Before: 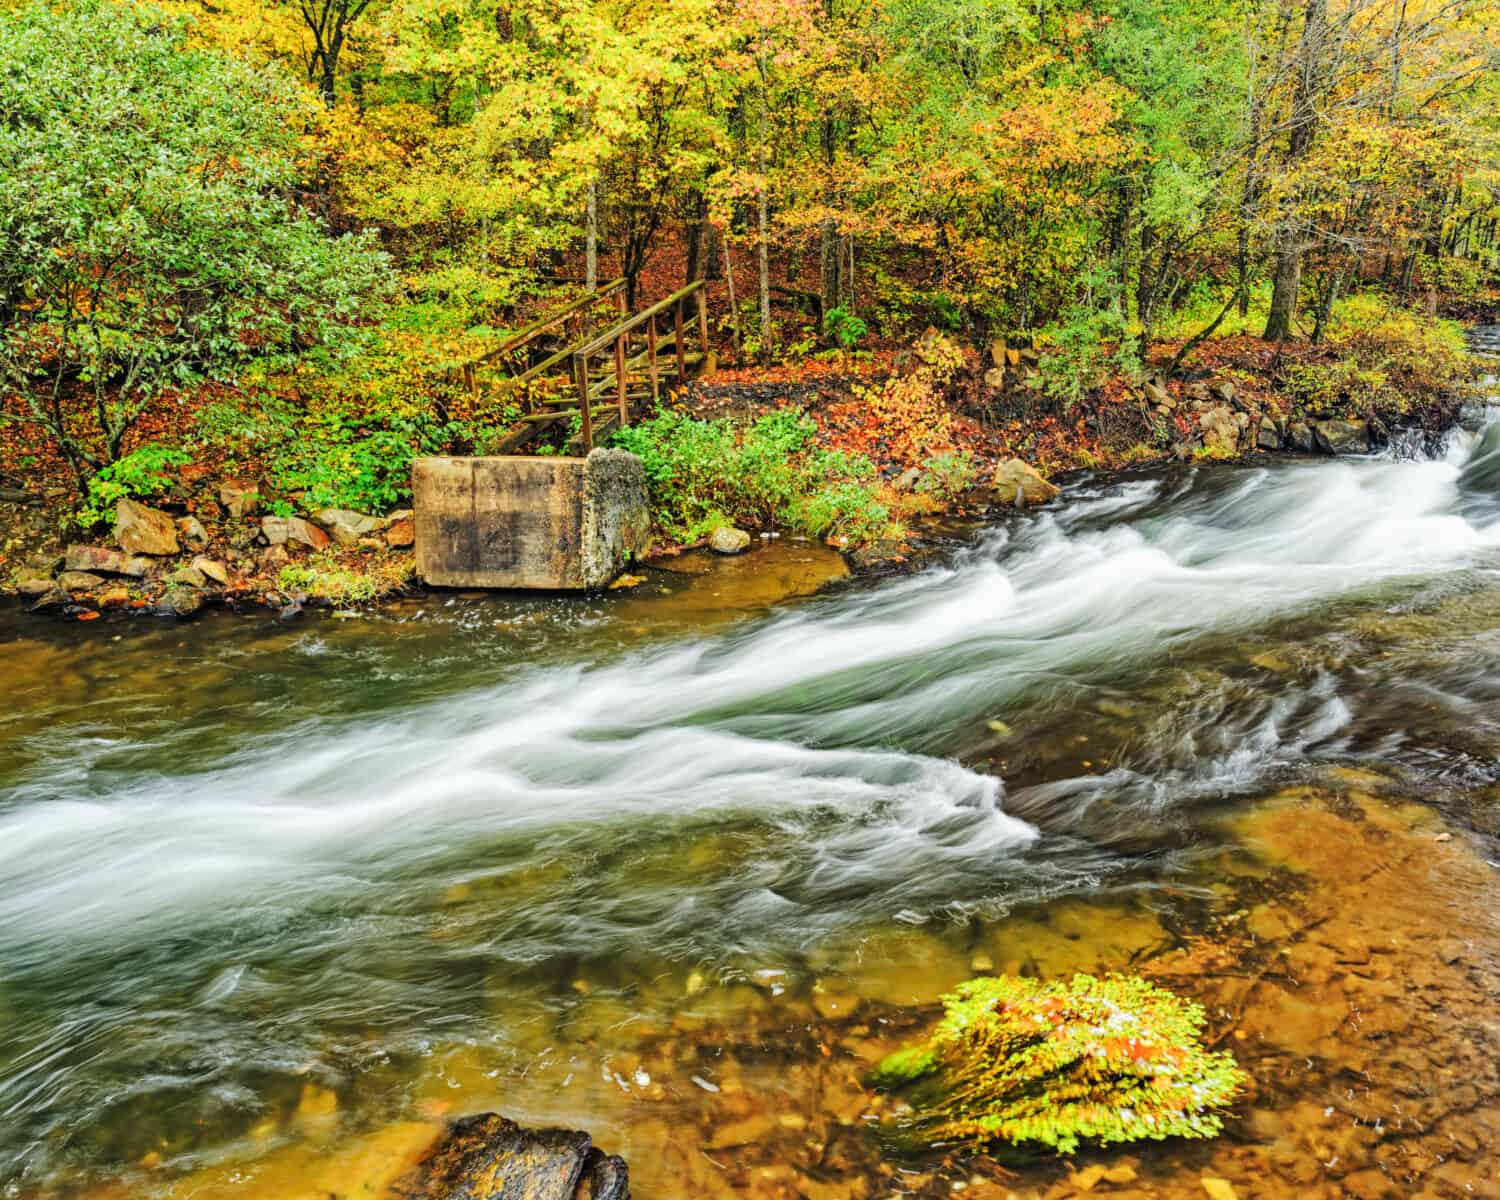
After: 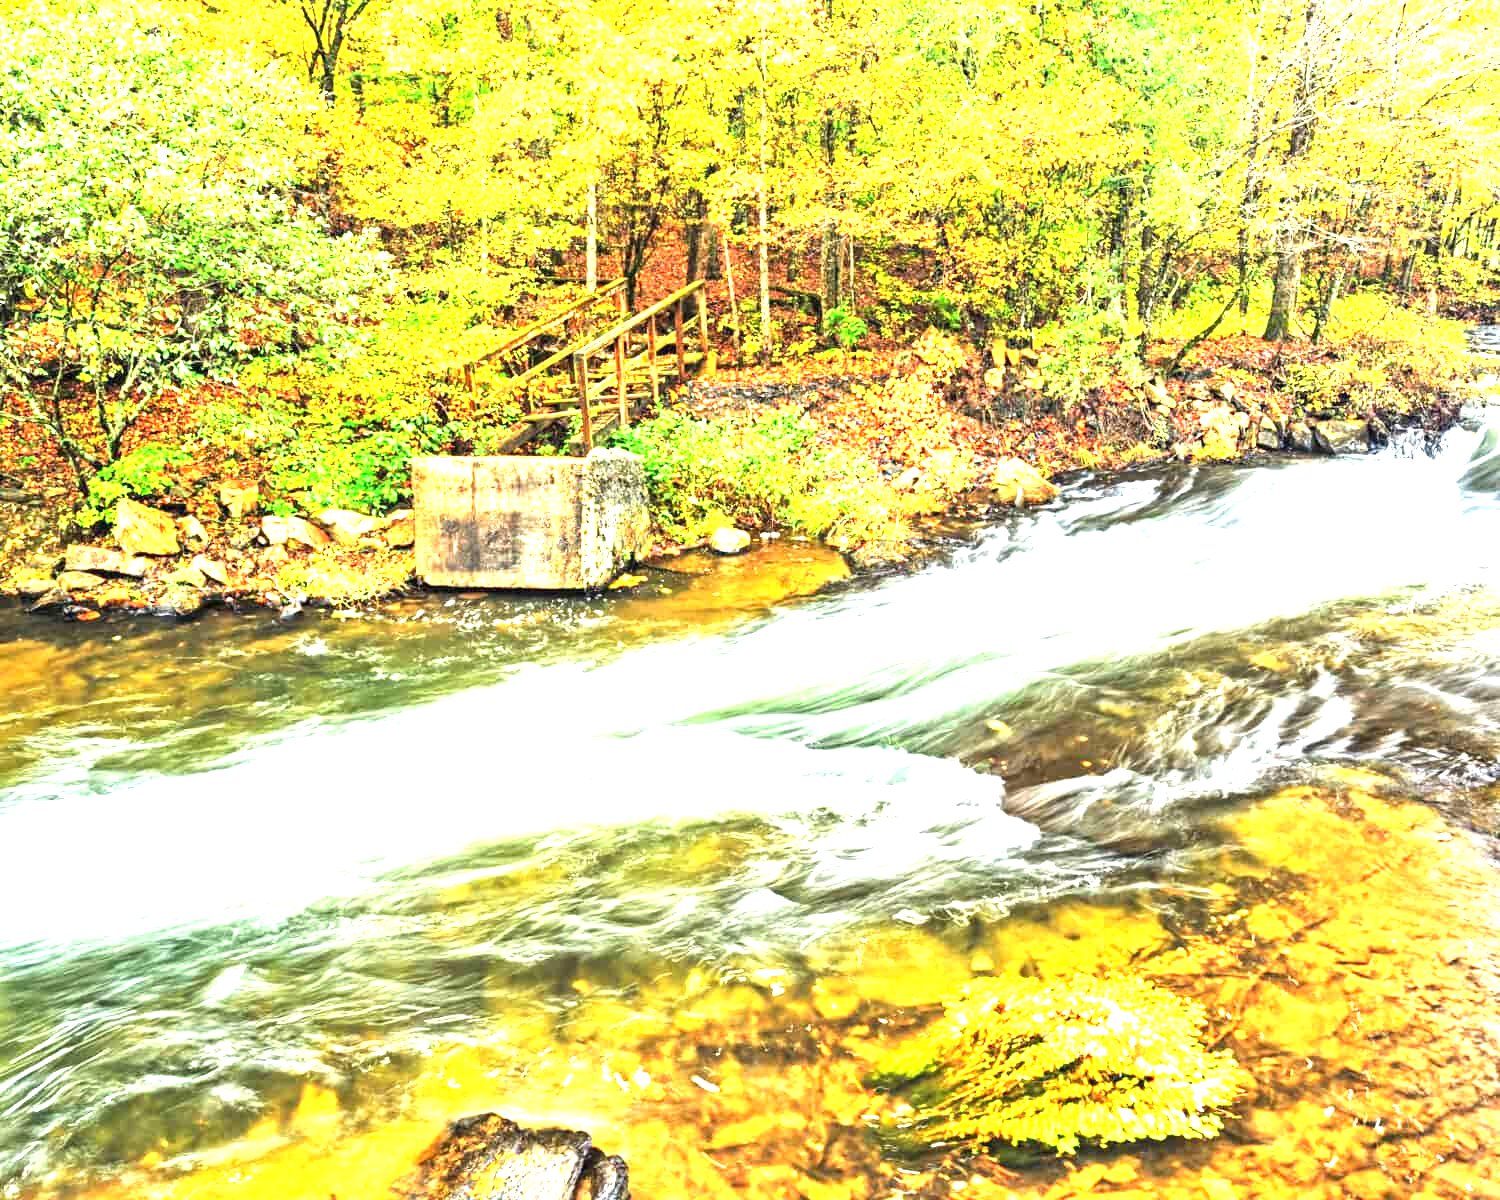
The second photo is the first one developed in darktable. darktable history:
exposure: black level correction 0, exposure 2.17 EV, compensate highlight preservation false
